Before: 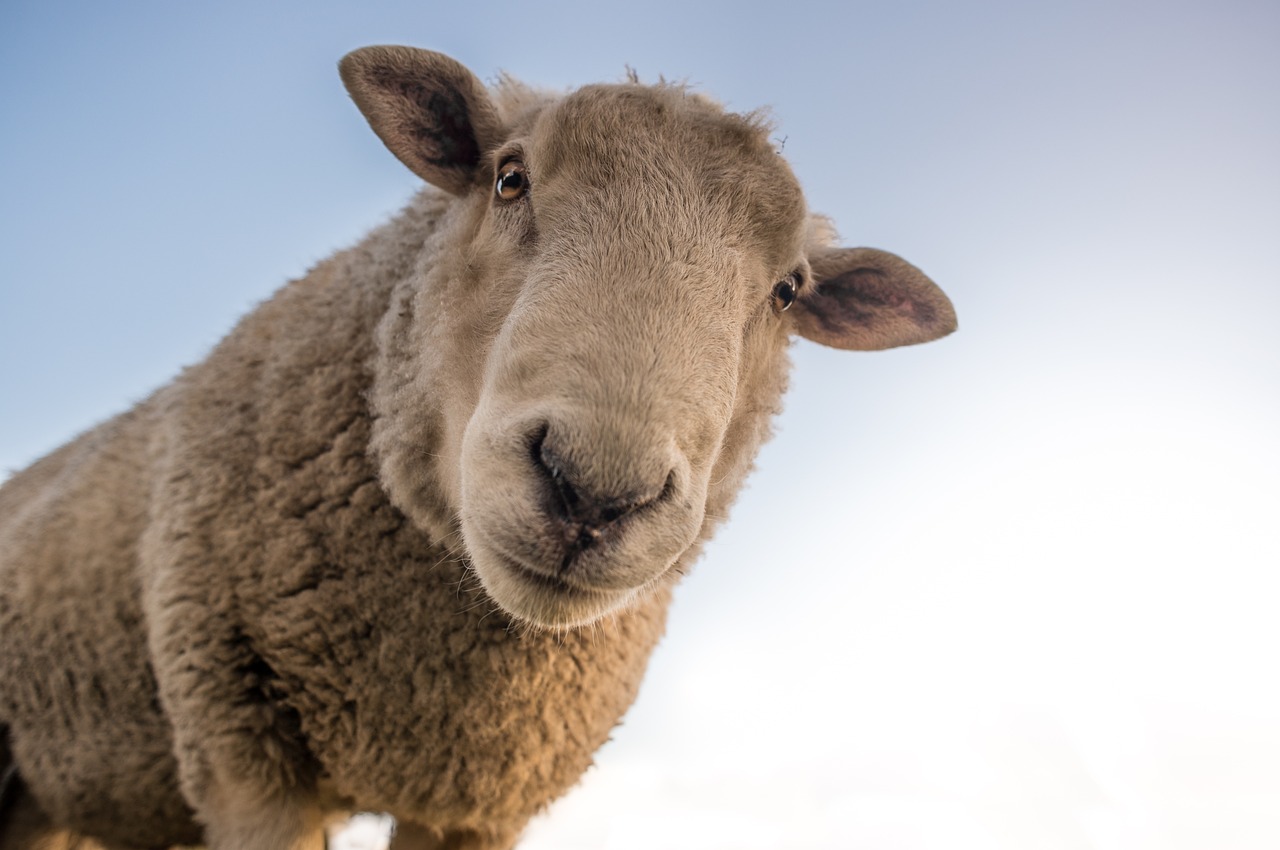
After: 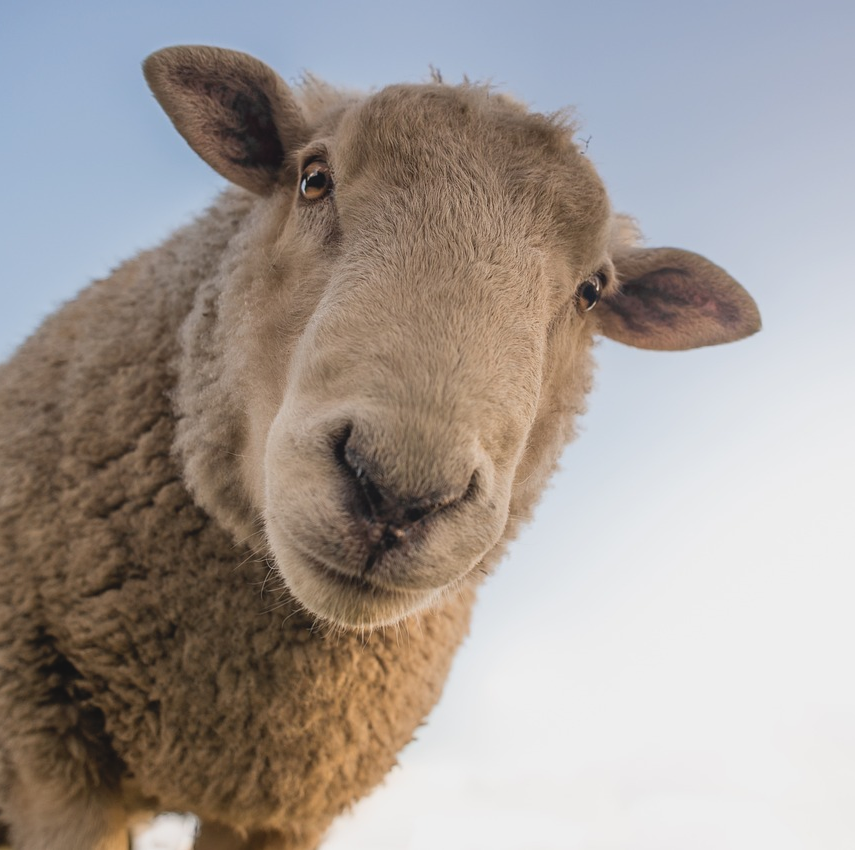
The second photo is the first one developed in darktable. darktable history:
crop: left 15.372%, right 17.766%
contrast brightness saturation: contrast -0.12
